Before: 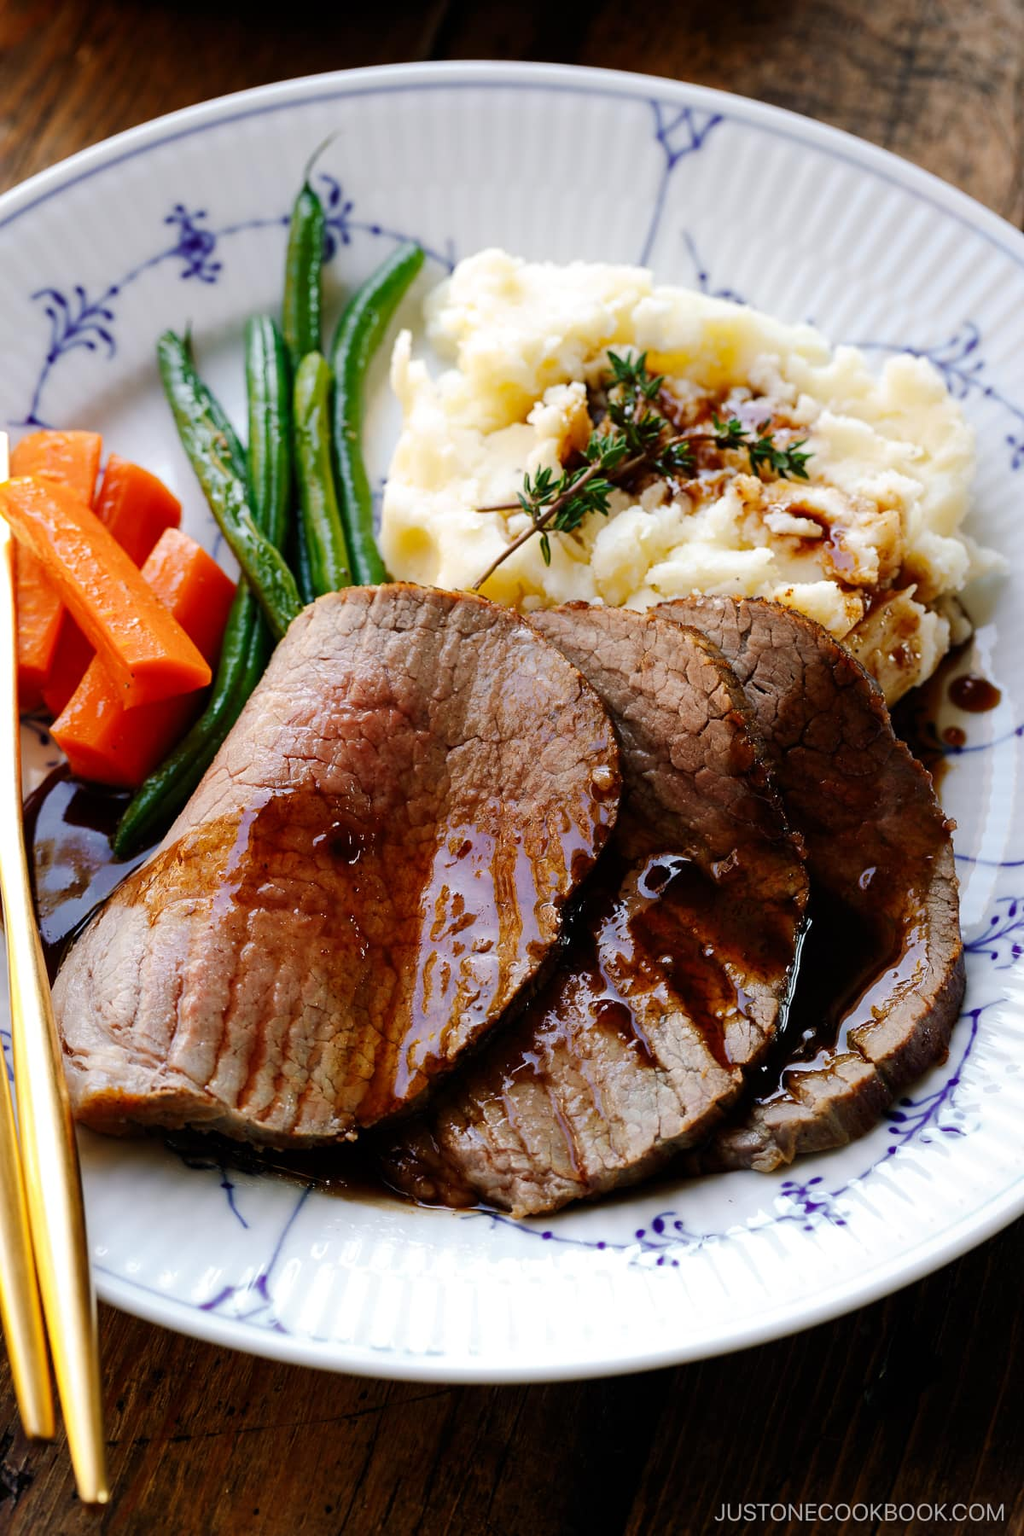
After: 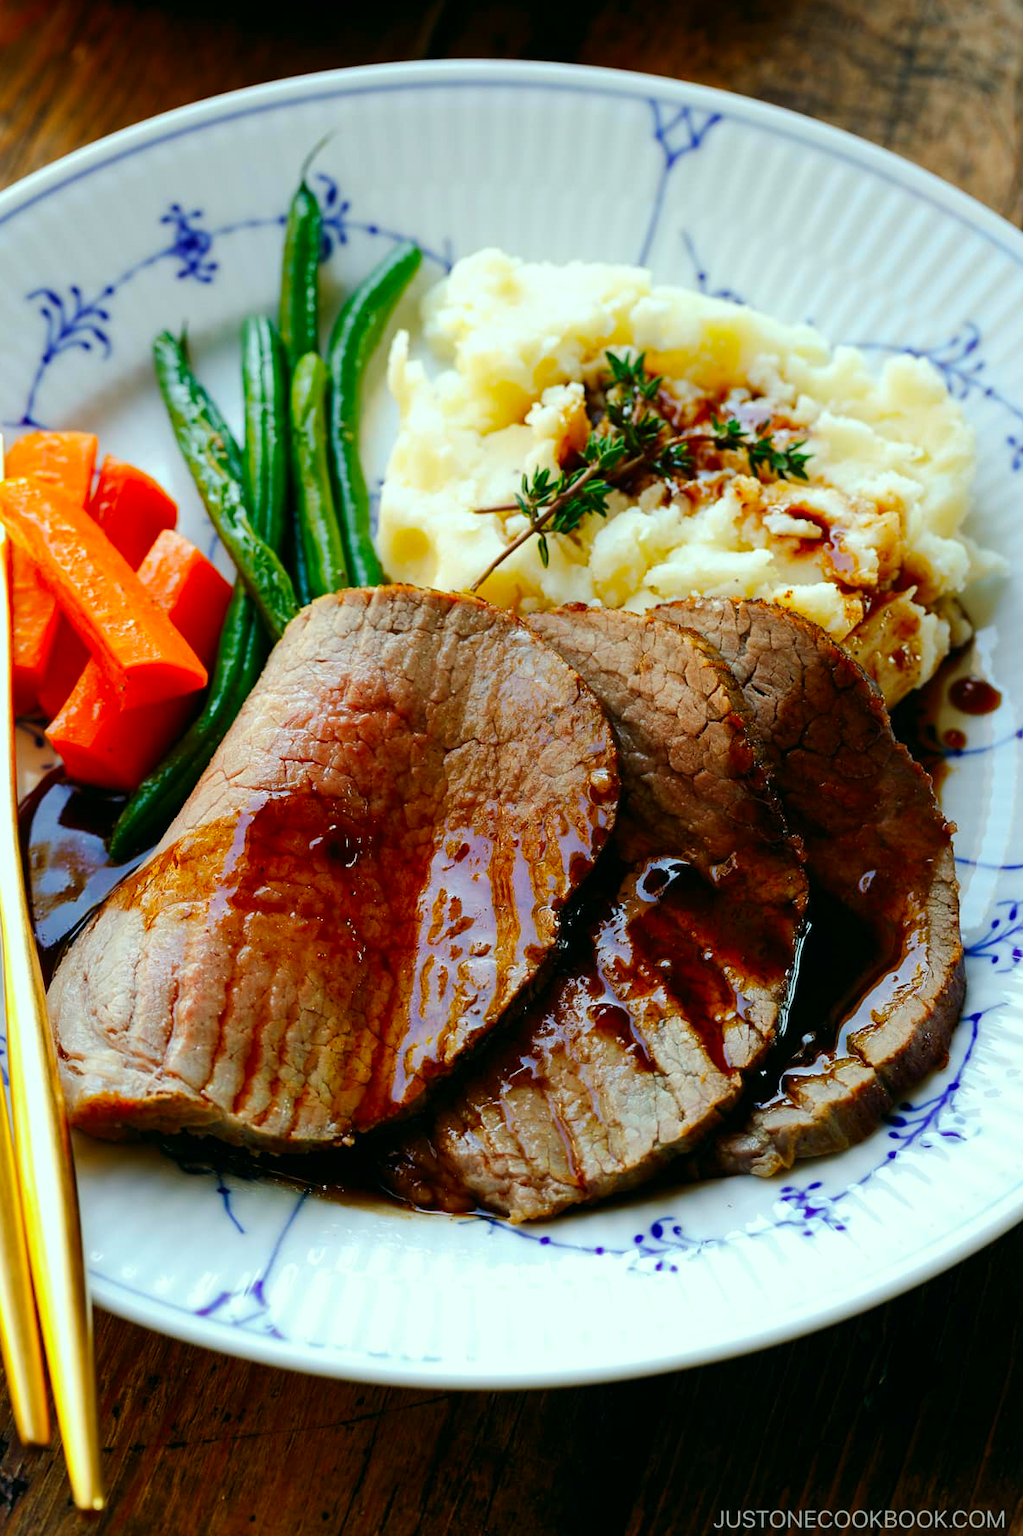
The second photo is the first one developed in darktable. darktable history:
crop and rotate: left 0.566%, top 0.121%, bottom 0.4%
color correction: highlights a* -7.66, highlights b* 1.35, shadows a* -3.06, saturation 1.42
